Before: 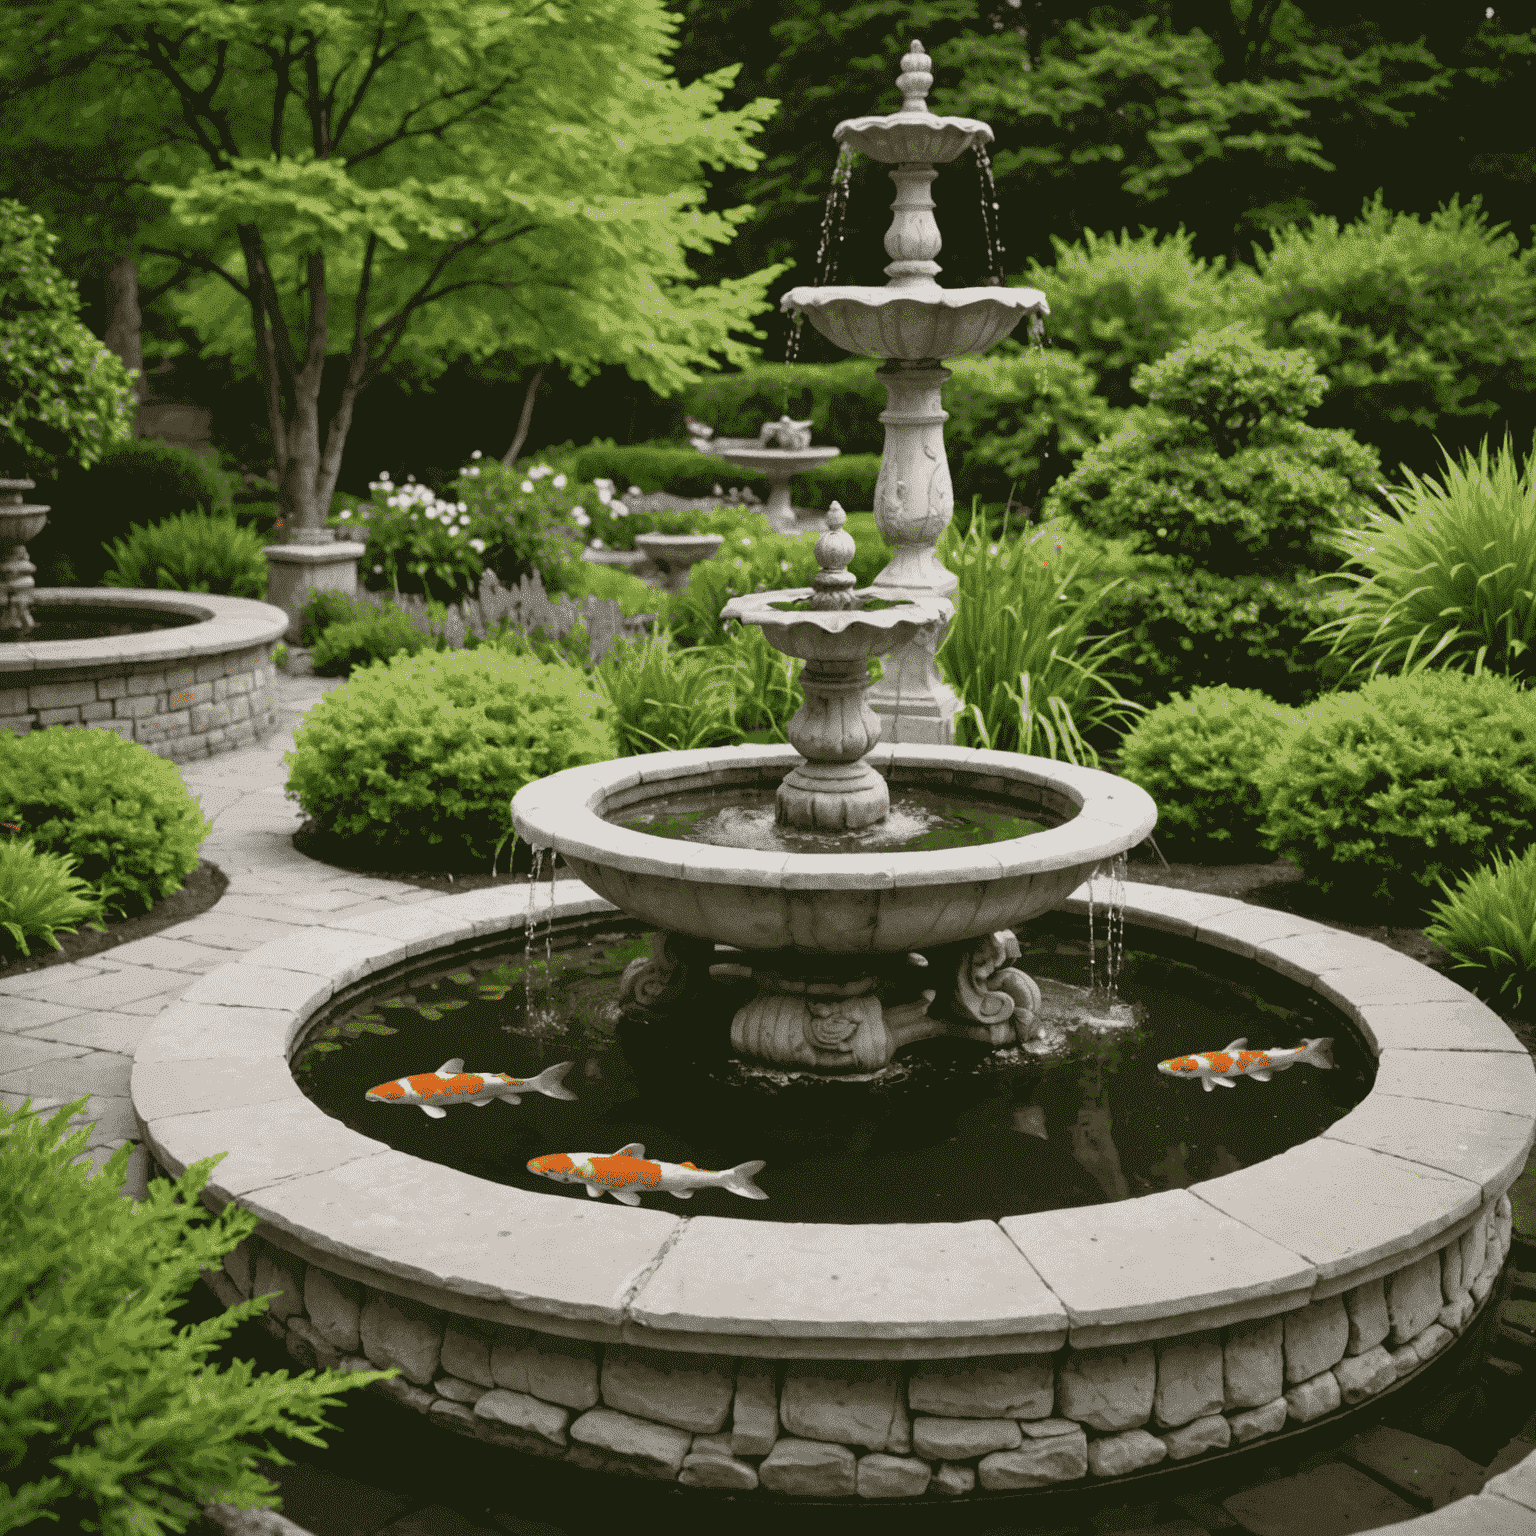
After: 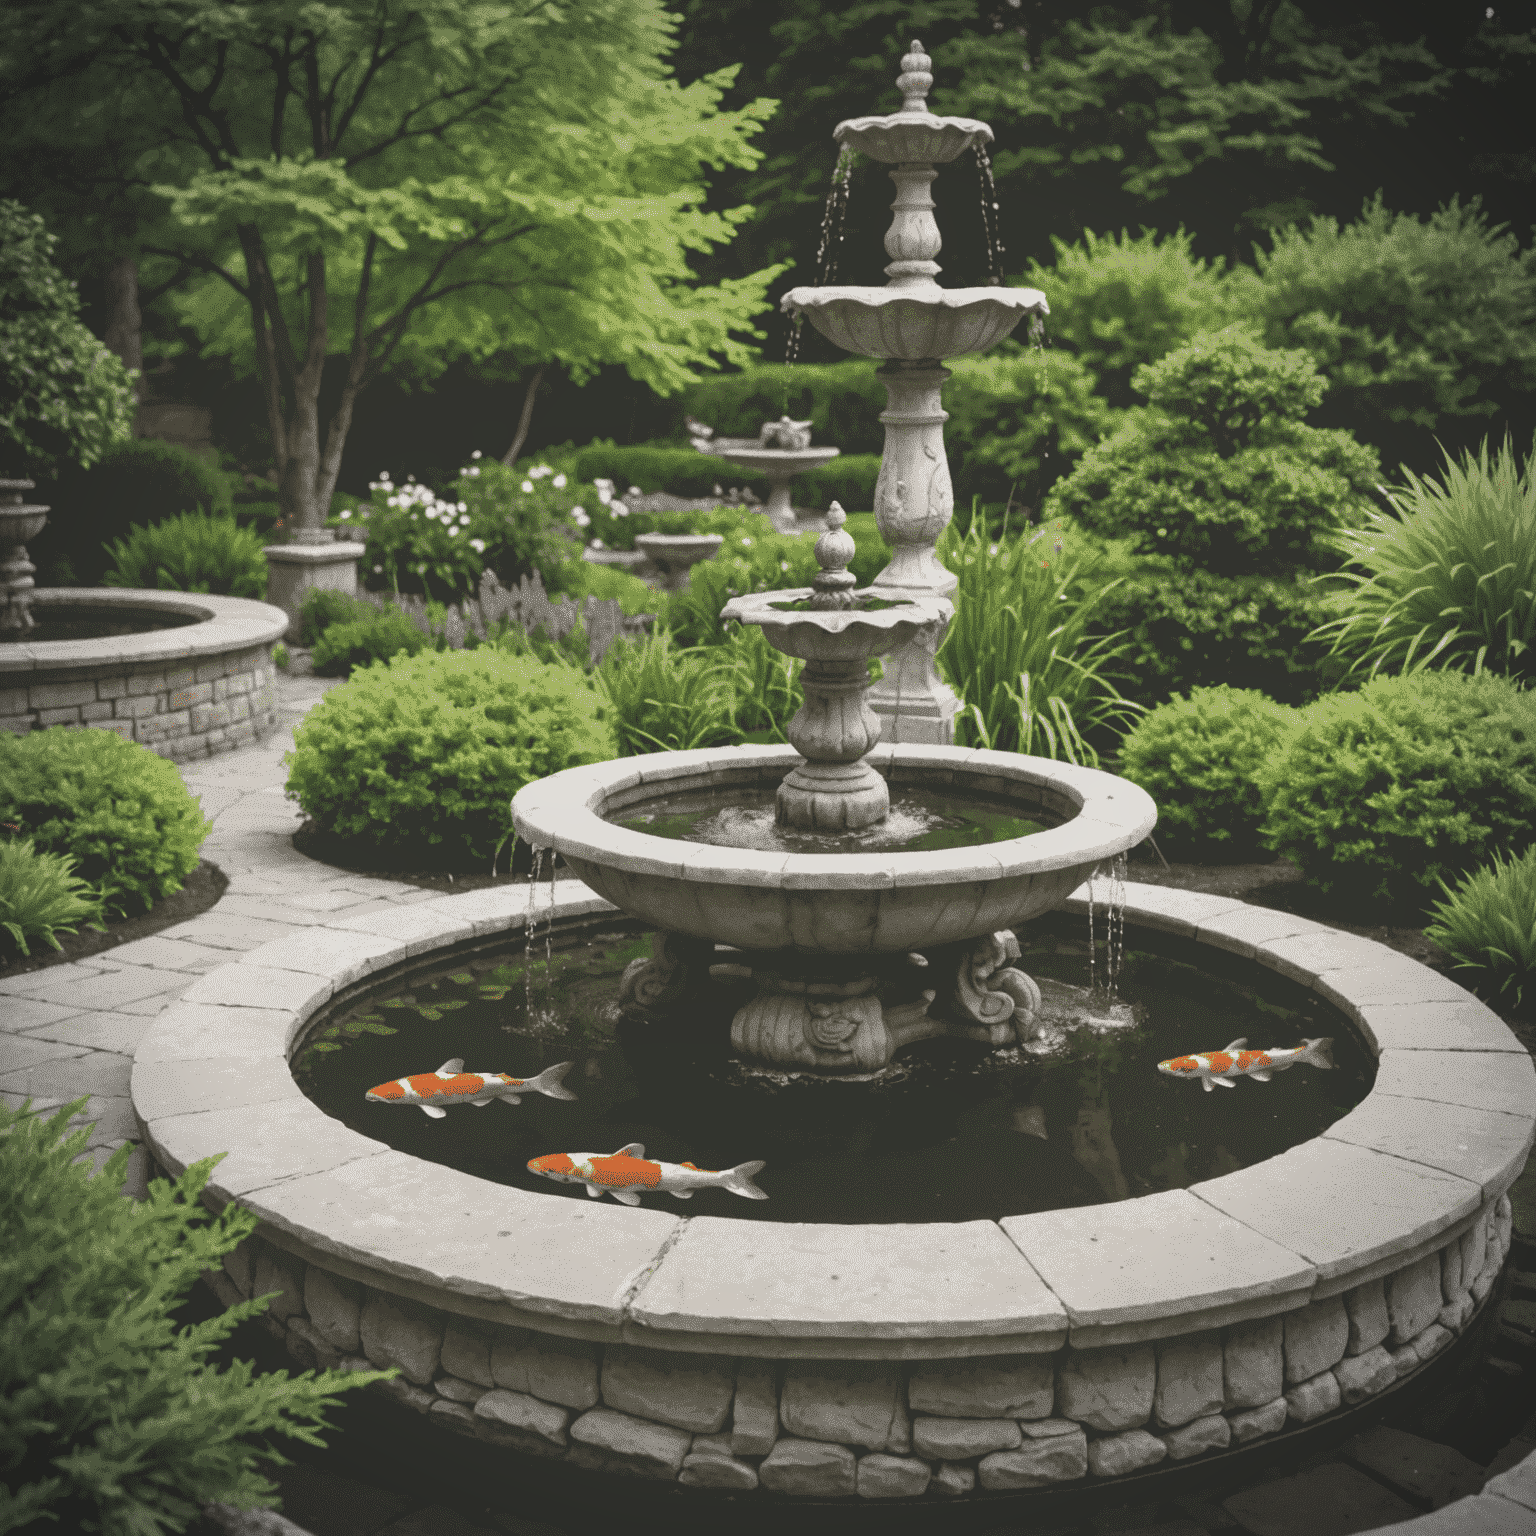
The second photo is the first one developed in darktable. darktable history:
exposure: black level correction -0.041, exposure 0.064 EV, compensate highlight preservation false
local contrast: highlights 100%, shadows 100%, detail 120%, midtone range 0.2
vignetting: automatic ratio true
contrast brightness saturation: brightness -0.09
